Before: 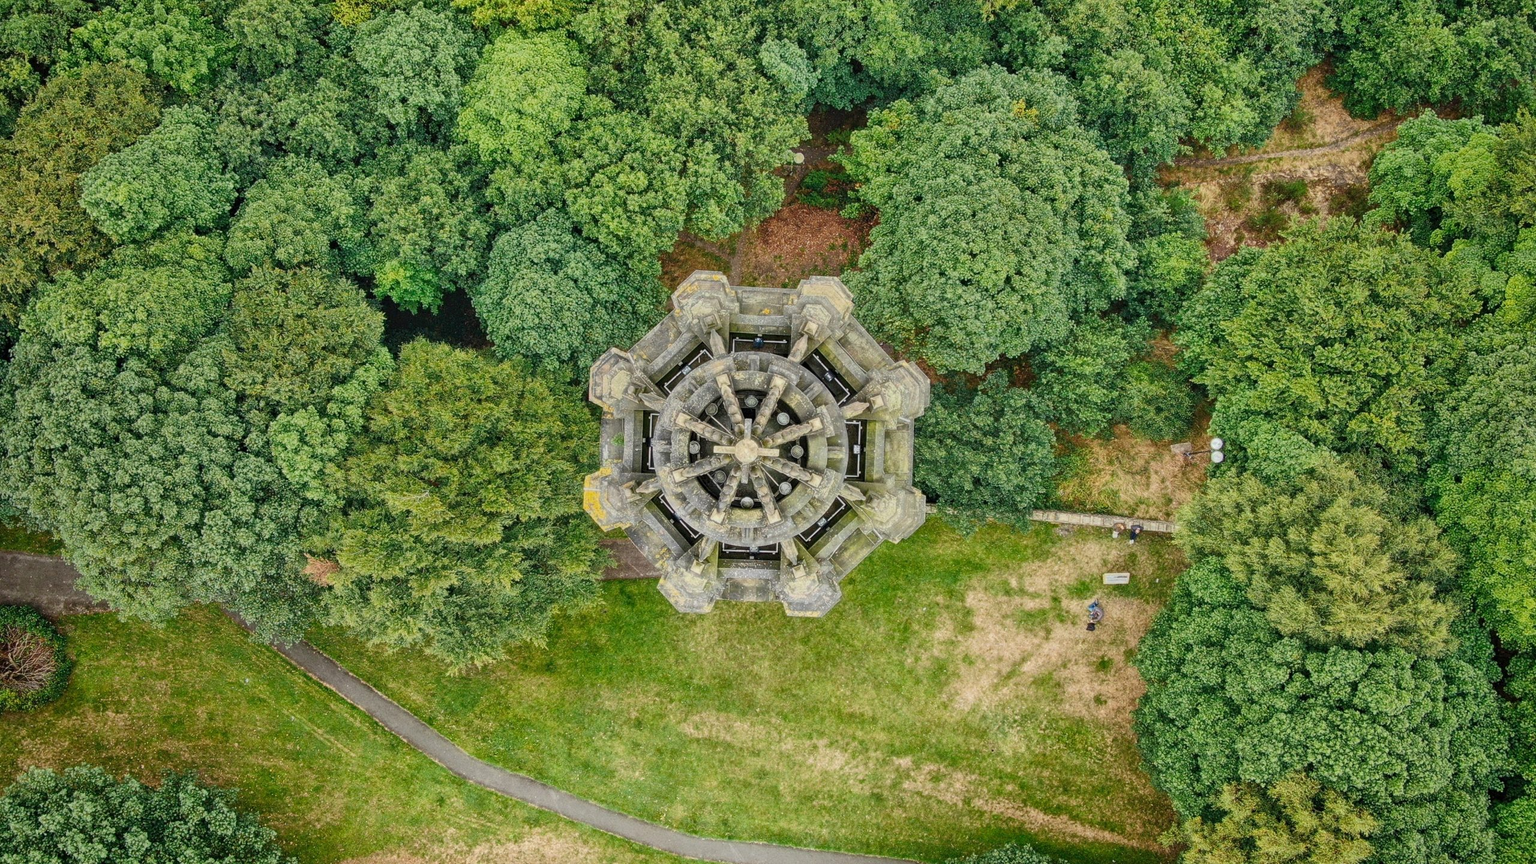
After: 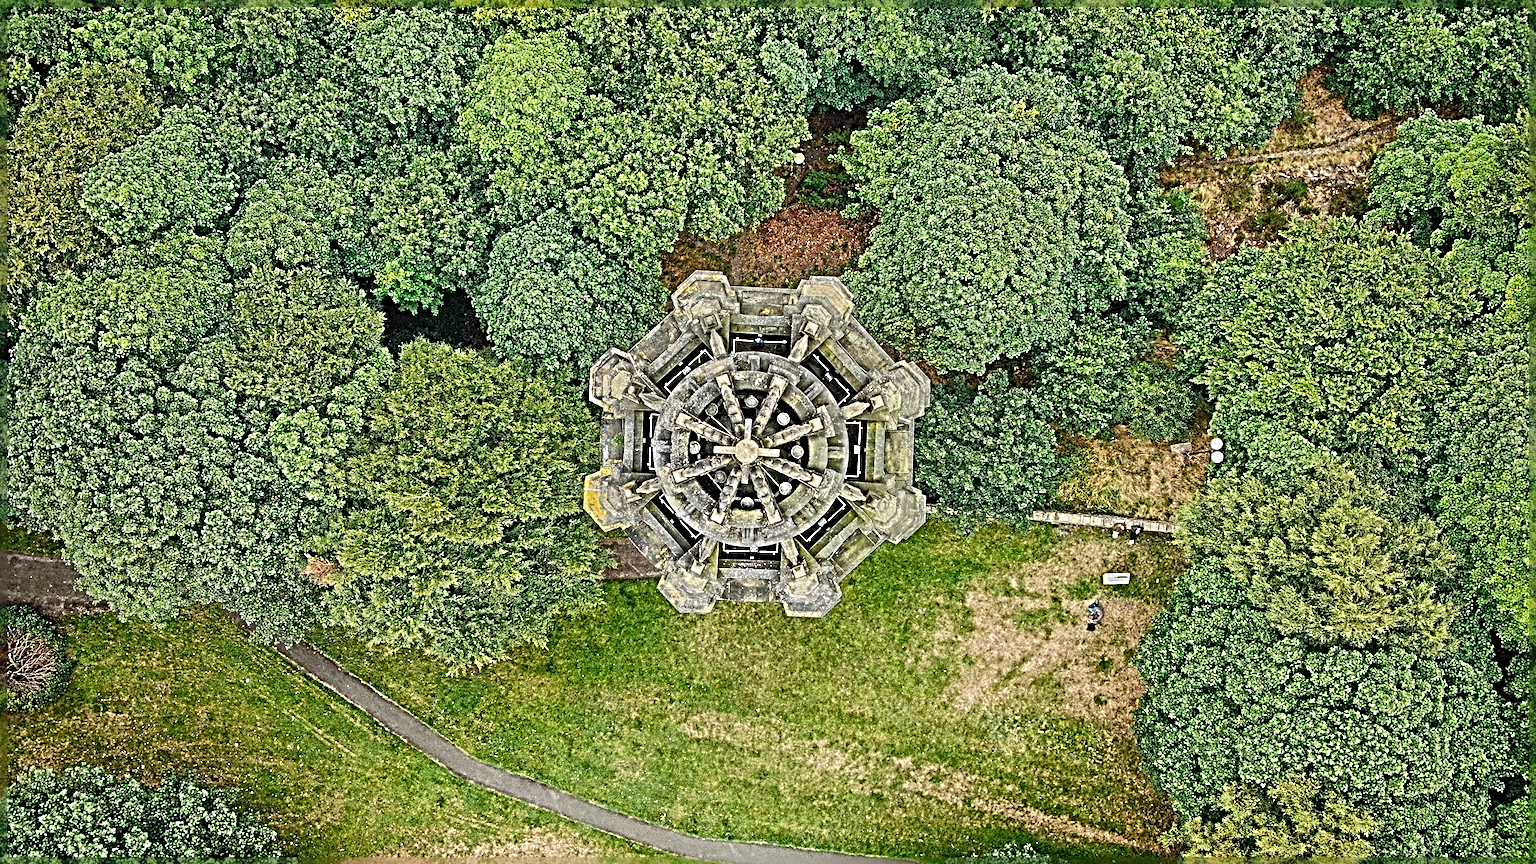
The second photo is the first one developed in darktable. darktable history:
white balance: emerald 1
sharpen: radius 6.3, amount 1.8, threshold 0
